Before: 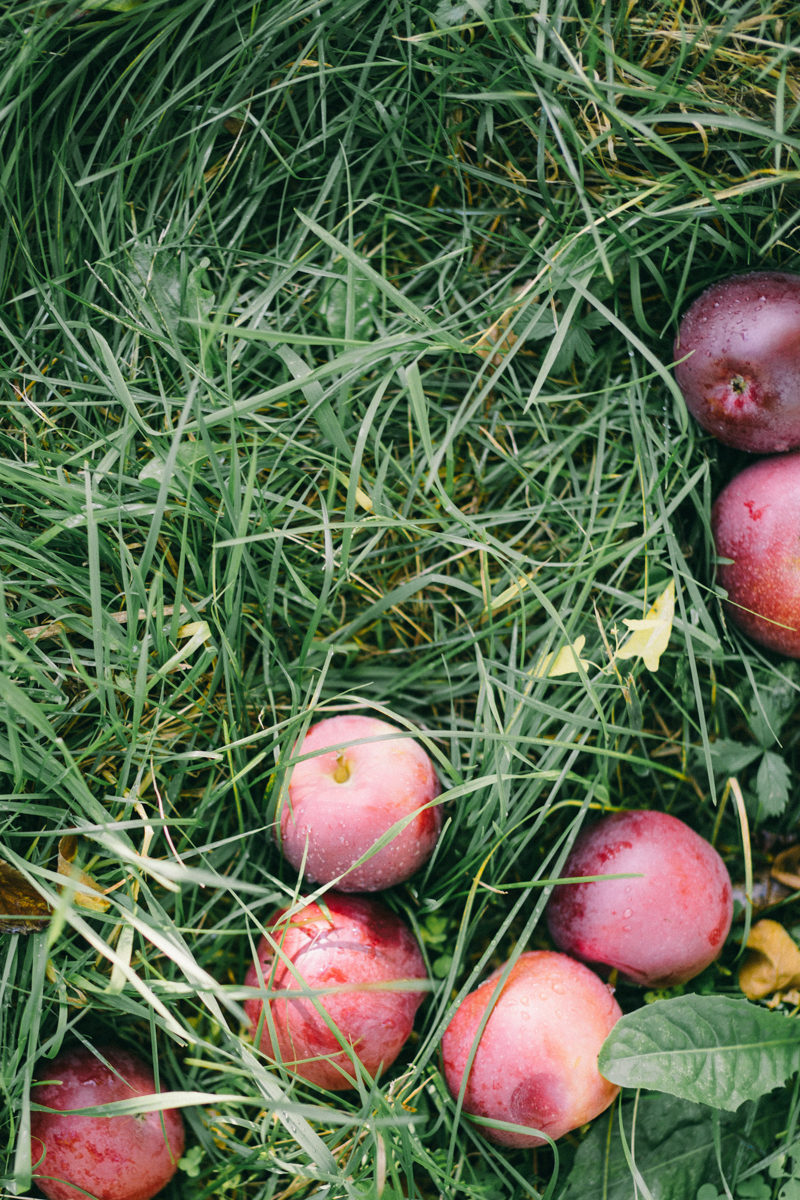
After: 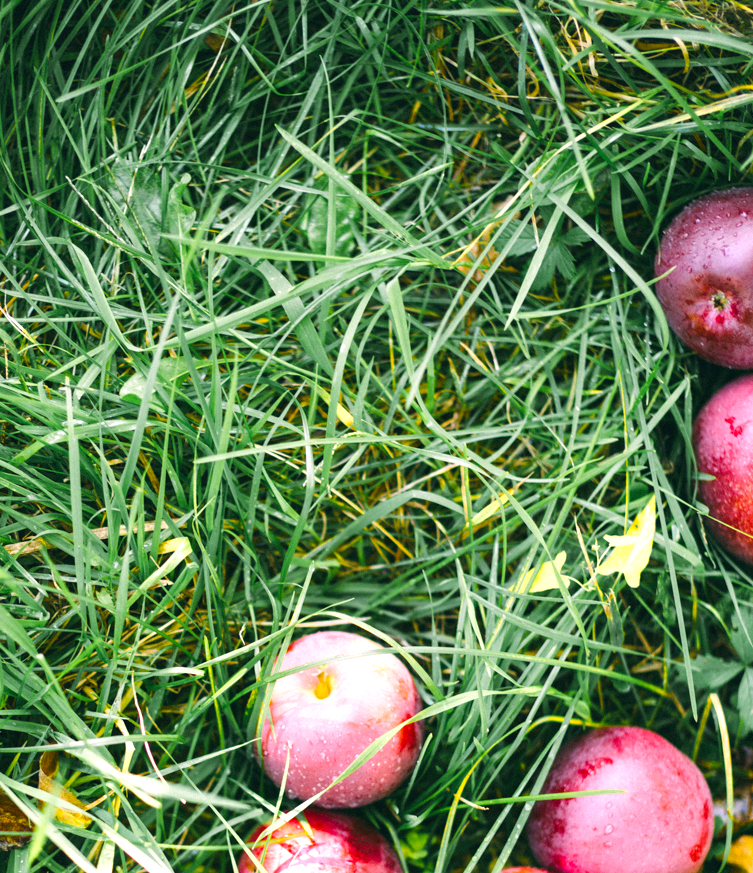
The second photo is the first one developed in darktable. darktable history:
color balance rgb: shadows lift › chroma 1.009%, shadows lift › hue 31.38°, perceptual saturation grading › global saturation 30.758%
exposure: black level correction 0, exposure 0.703 EV, compensate highlight preservation false
crop: left 2.412%, top 7.055%, right 3.455%, bottom 20.163%
